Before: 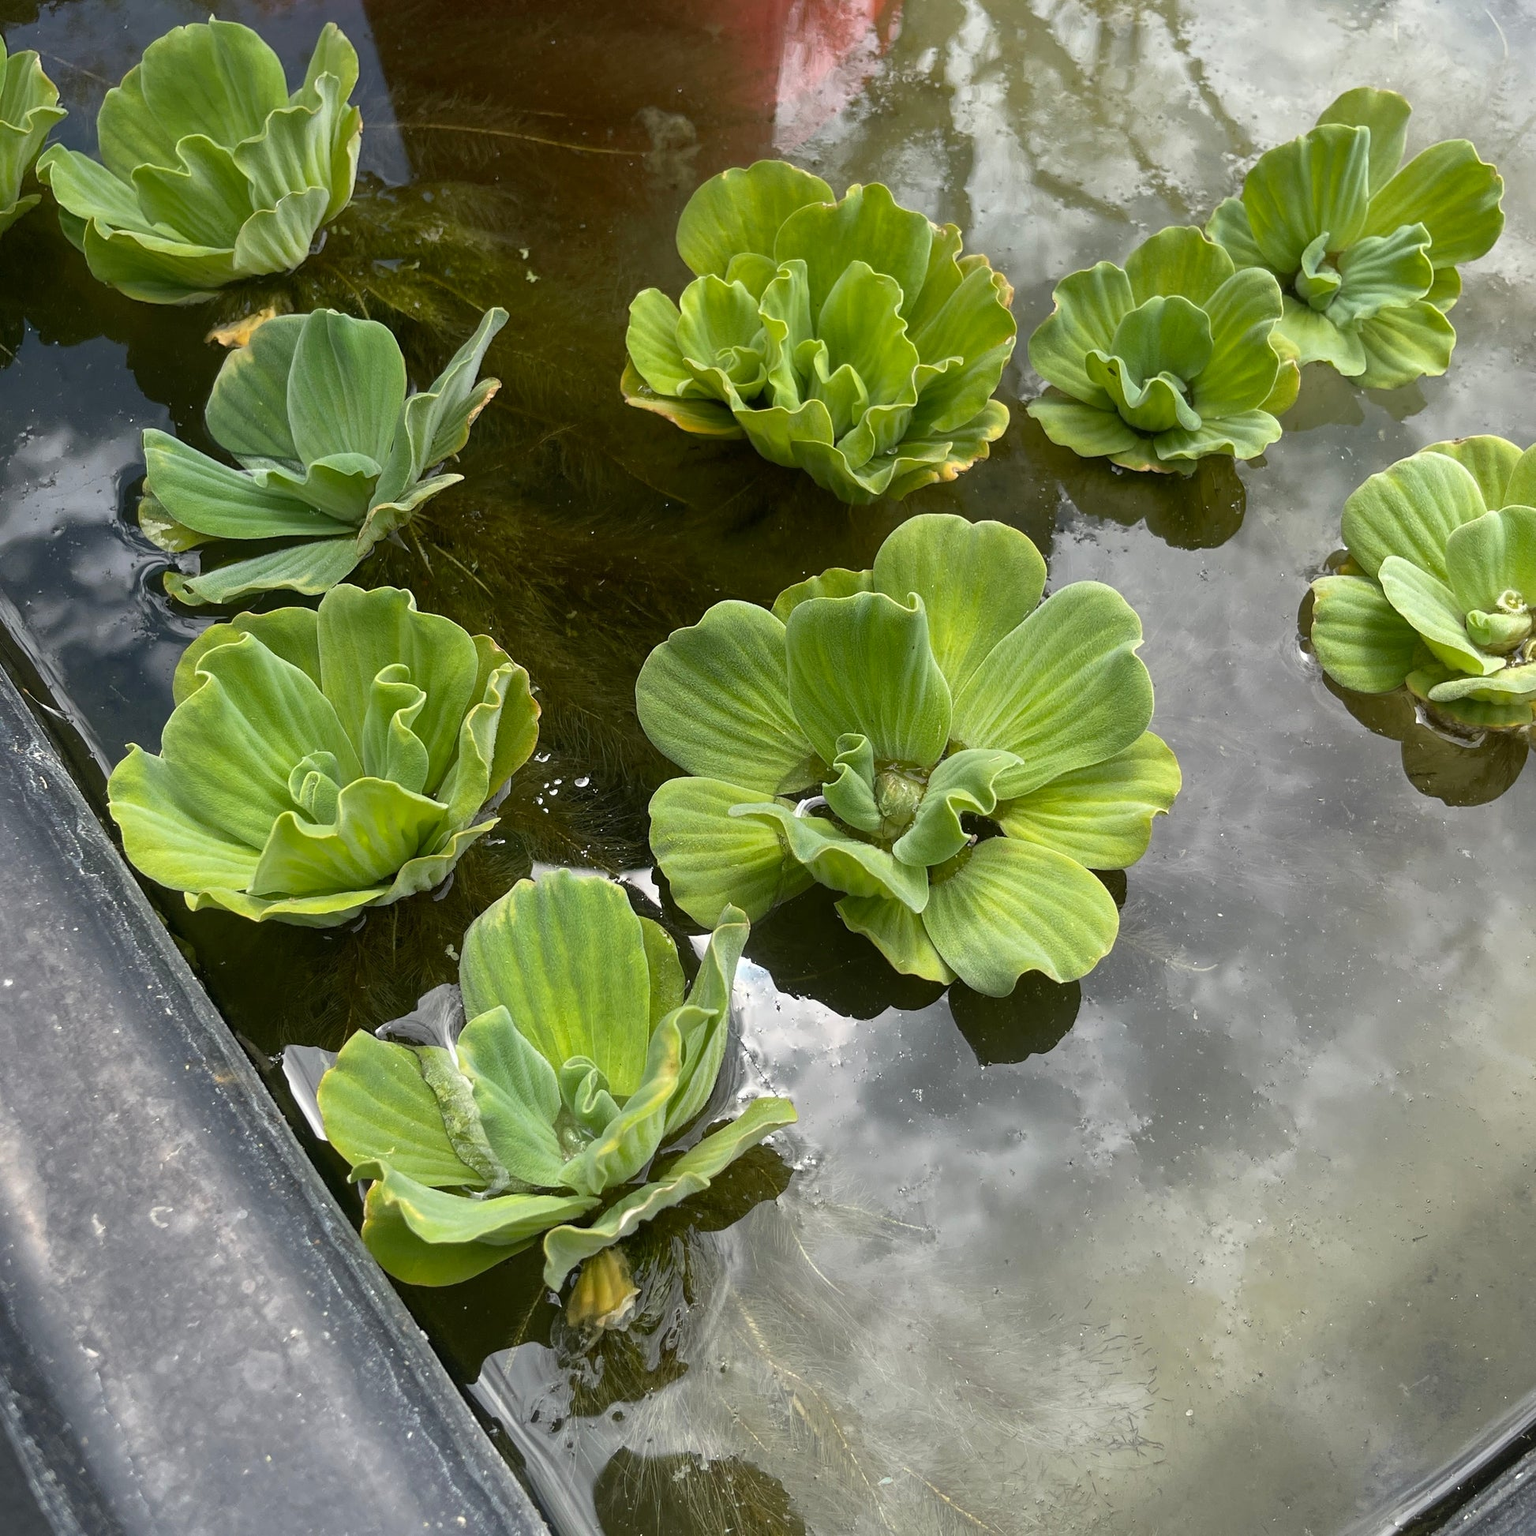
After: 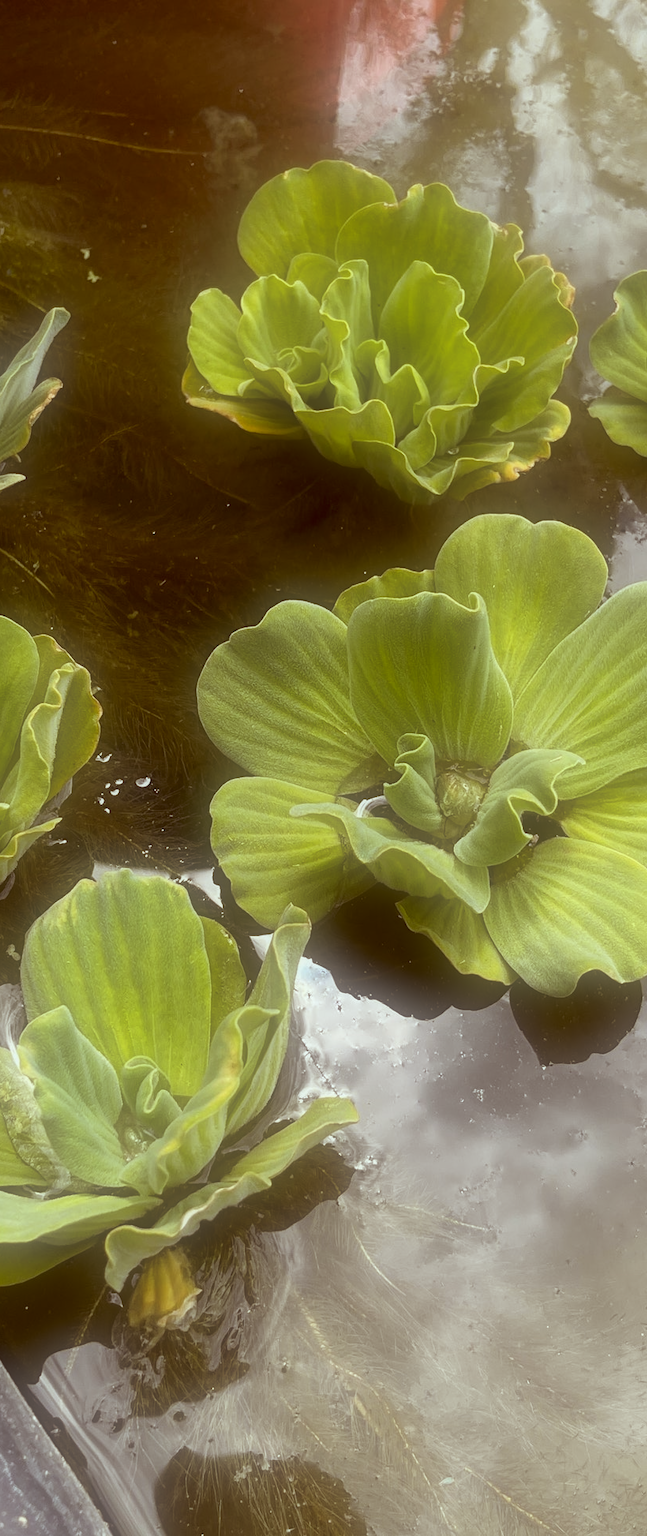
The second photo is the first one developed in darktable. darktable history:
crop: left 28.583%, right 29.231%
soften: size 60.24%, saturation 65.46%, brightness 0.506 EV, mix 25.7%
color contrast: green-magenta contrast 0.8, blue-yellow contrast 1.1, unbound 0
color correction: highlights a* -7.23, highlights b* -0.161, shadows a* 20.08, shadows b* 11.73
